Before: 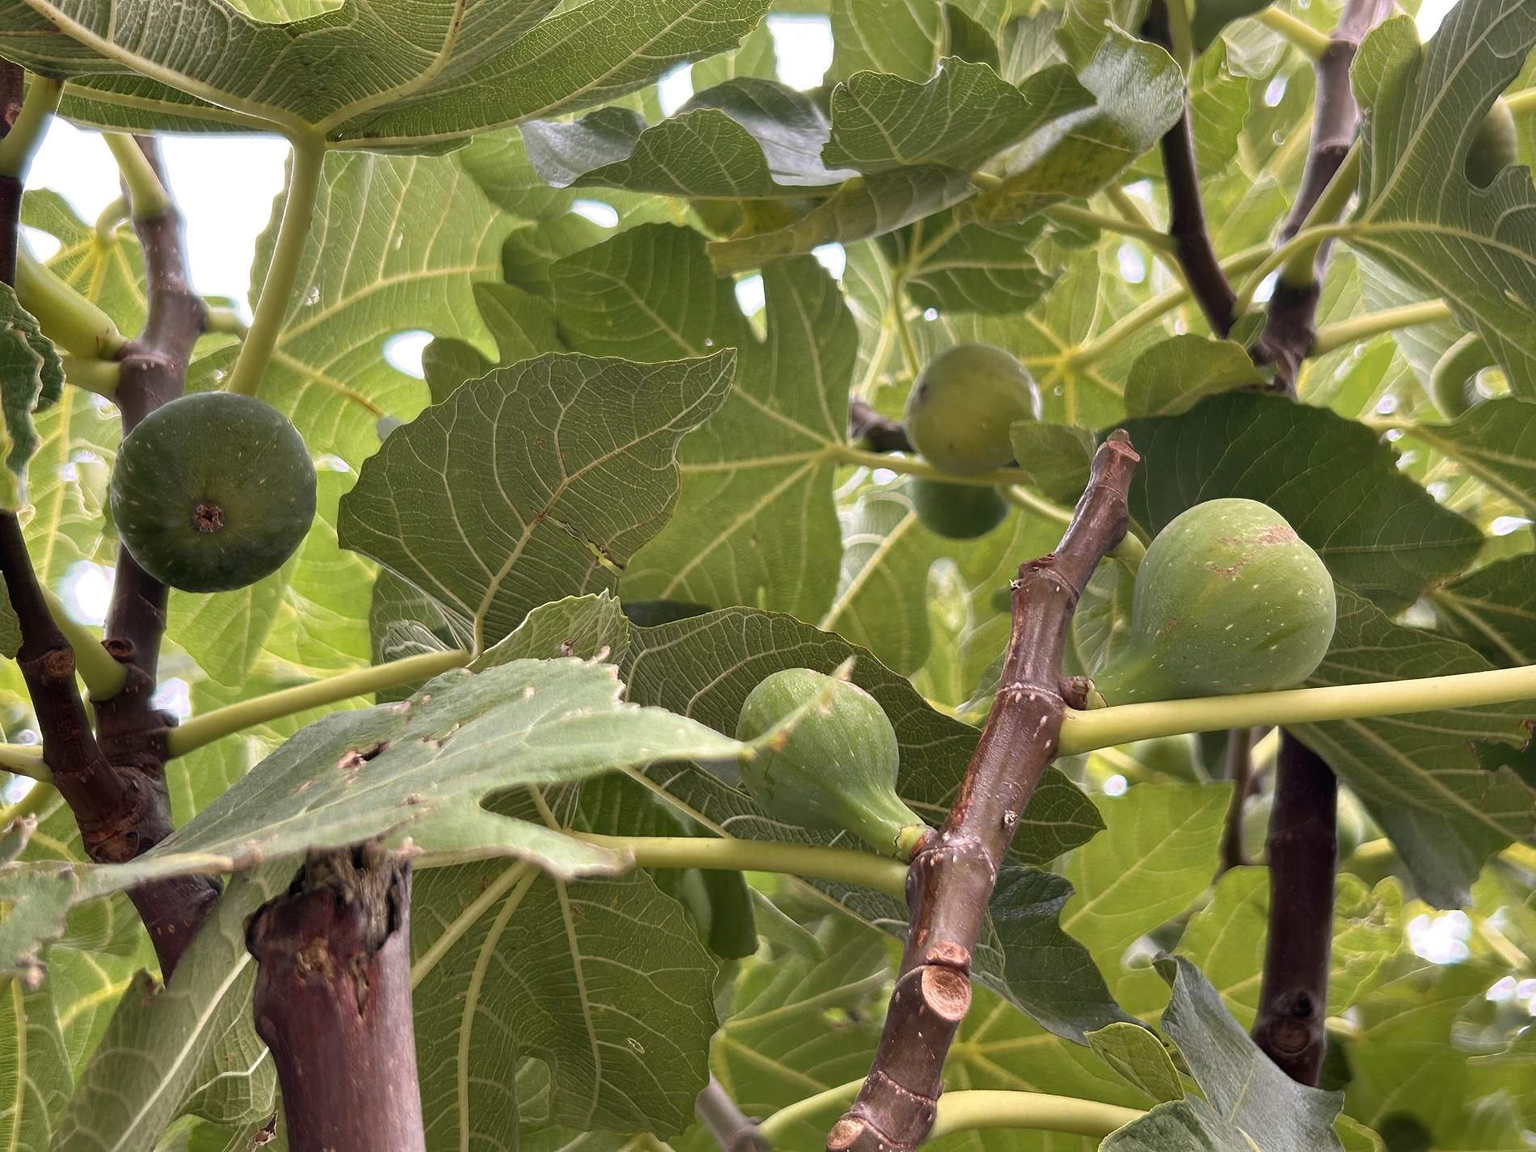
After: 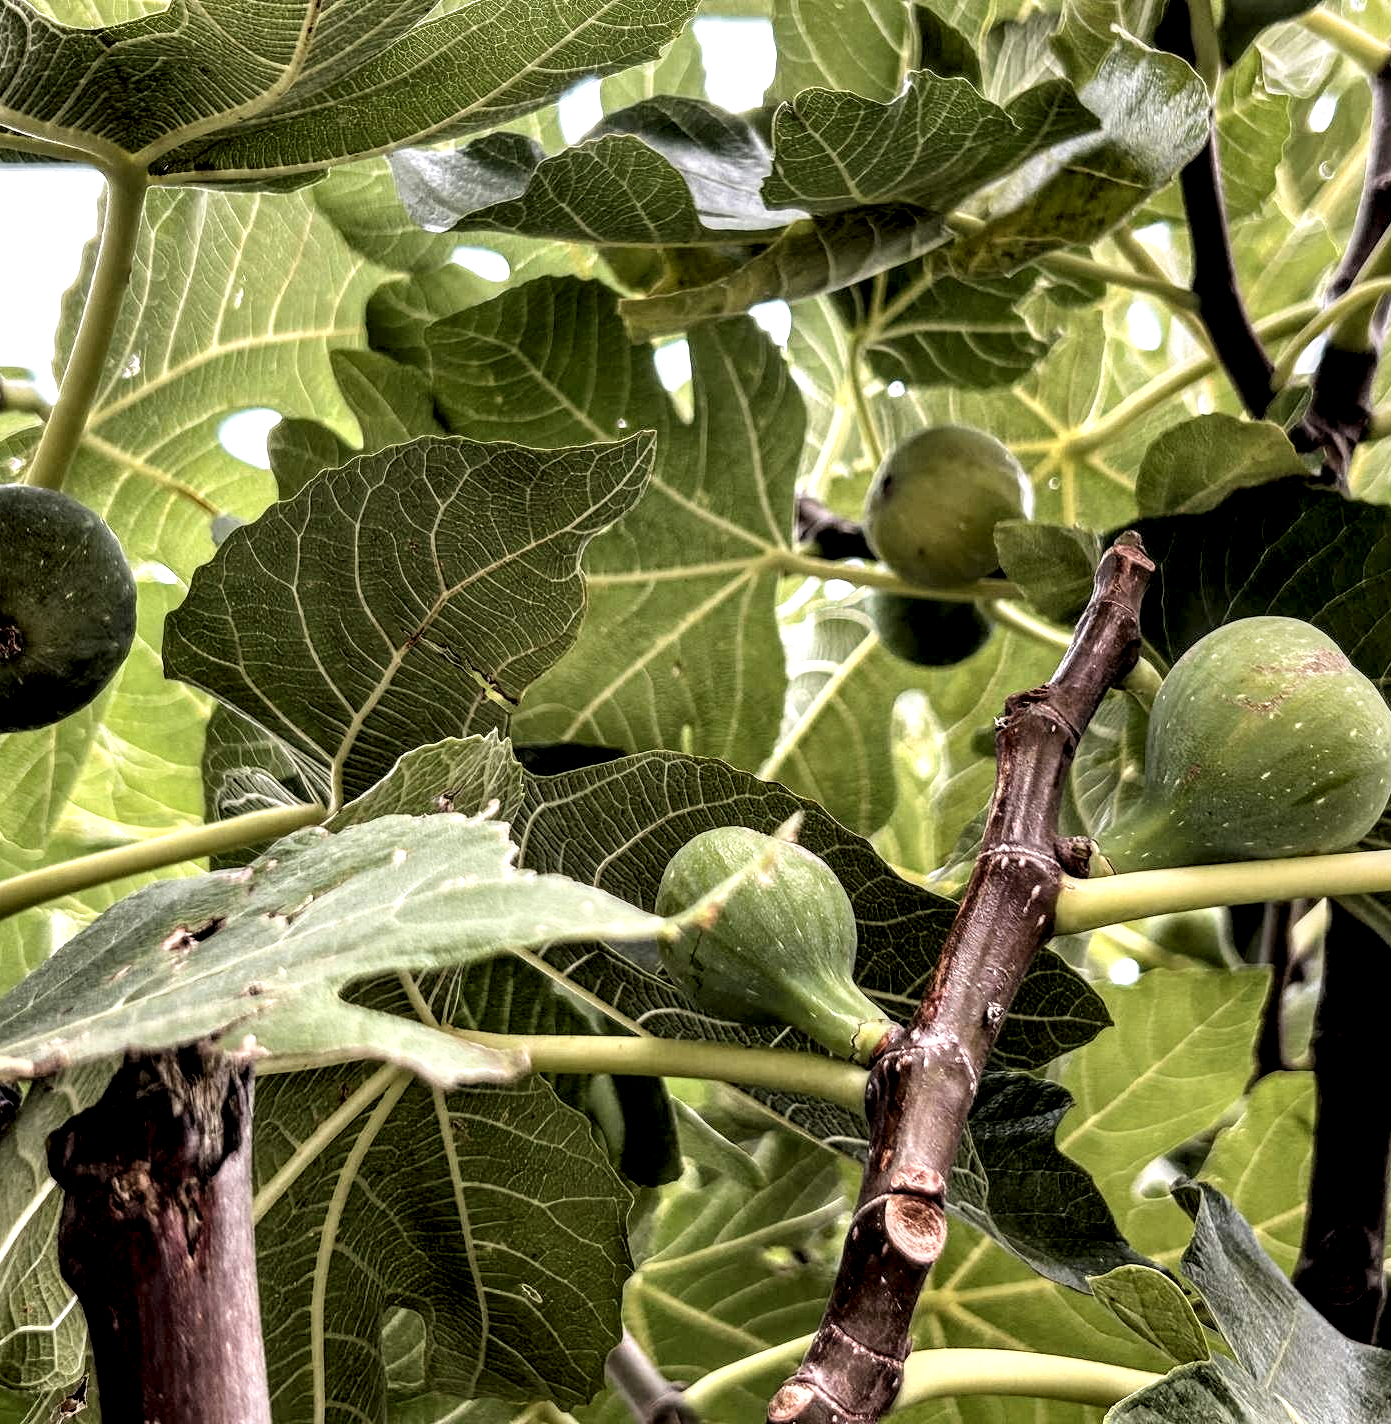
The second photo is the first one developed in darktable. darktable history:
crop: left 13.443%, right 13.31%
filmic rgb: black relative exposure -5 EV, white relative exposure 3.5 EV, hardness 3.19, contrast 1.2, highlights saturation mix -50%
local contrast: detail 203%
